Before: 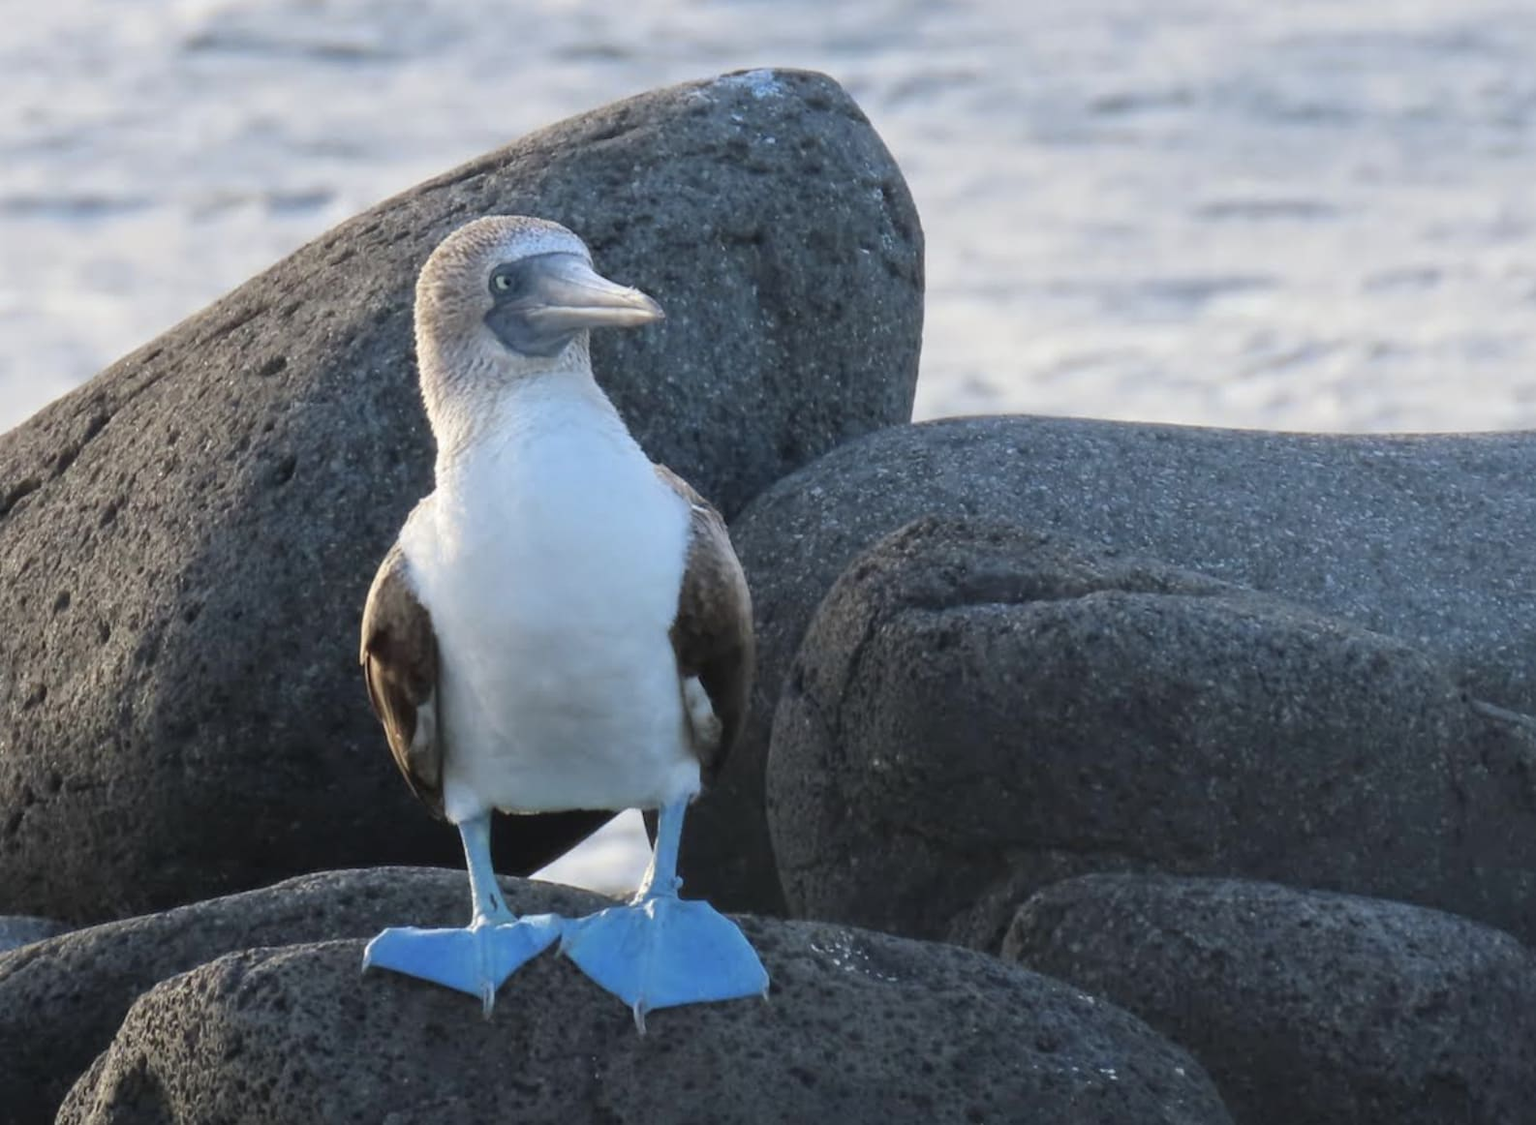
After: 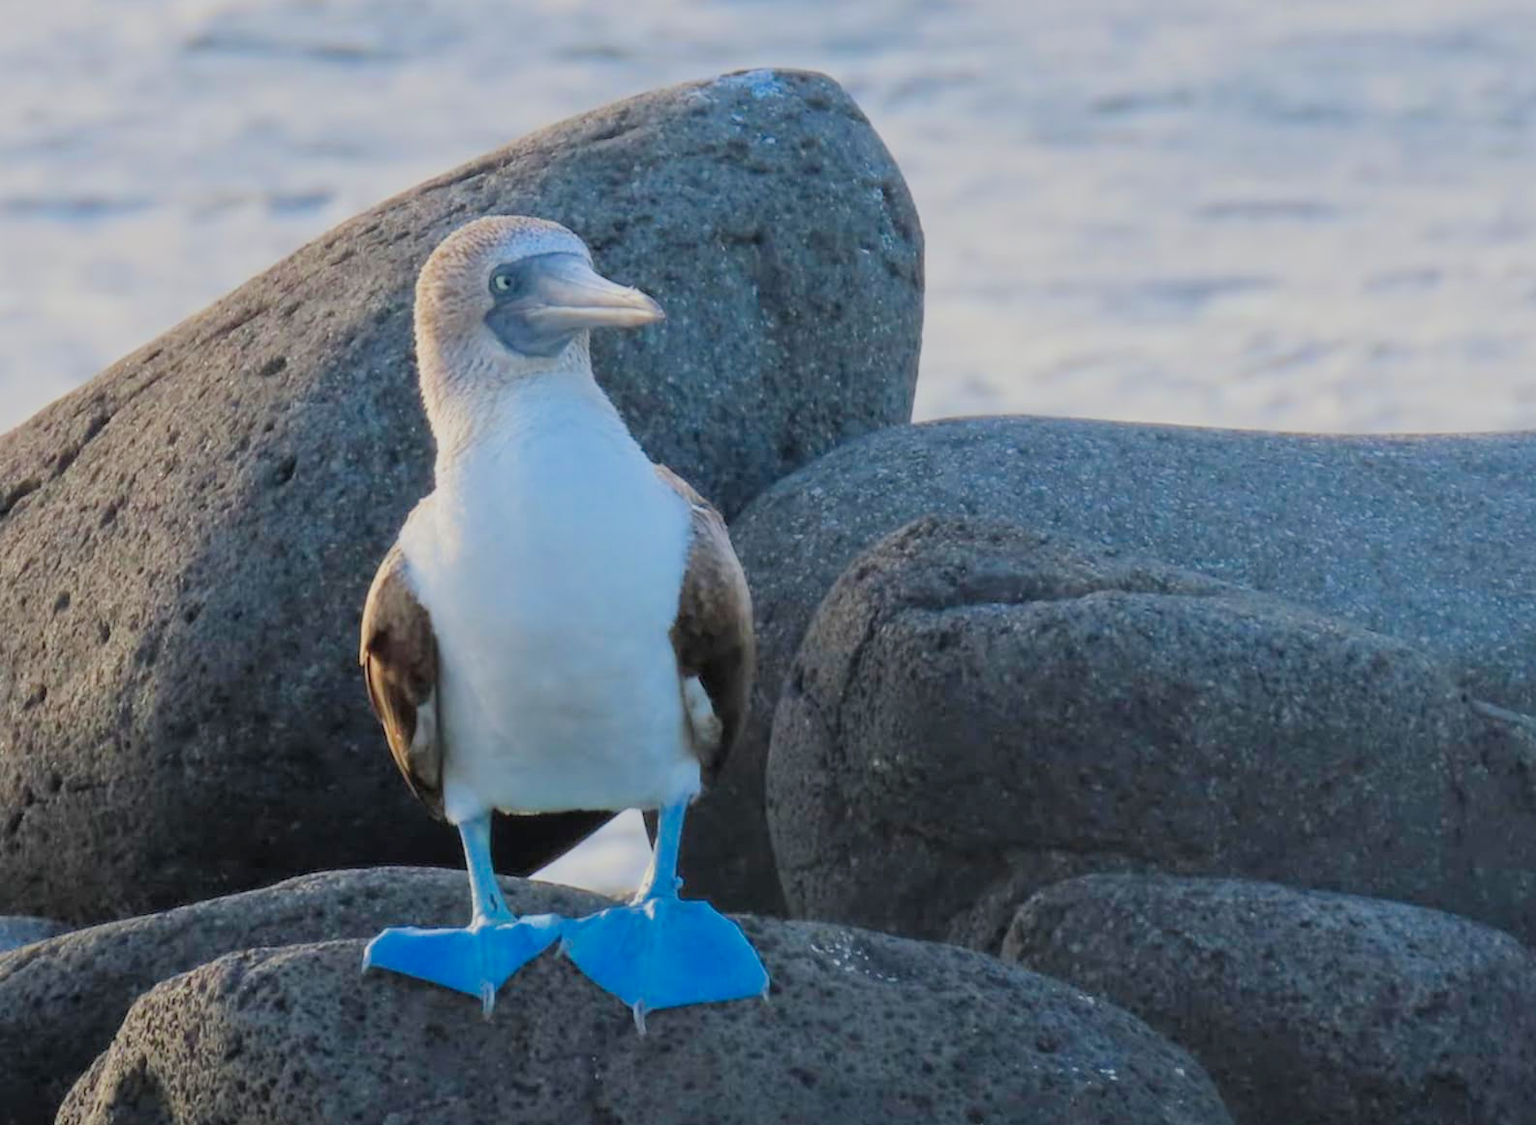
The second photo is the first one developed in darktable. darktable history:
exposure: exposure 0.375 EV, compensate highlight preservation false
filmic rgb: black relative exposure -8.79 EV, white relative exposure 4.98 EV, threshold 6 EV, target black luminance 0%, hardness 3.77, latitude 66.34%, contrast 0.822, highlights saturation mix 10%, shadows ↔ highlights balance 20%, add noise in highlights 0.1, color science v4 (2020), iterations of high-quality reconstruction 0, type of noise poissonian, enable highlight reconstruction true
